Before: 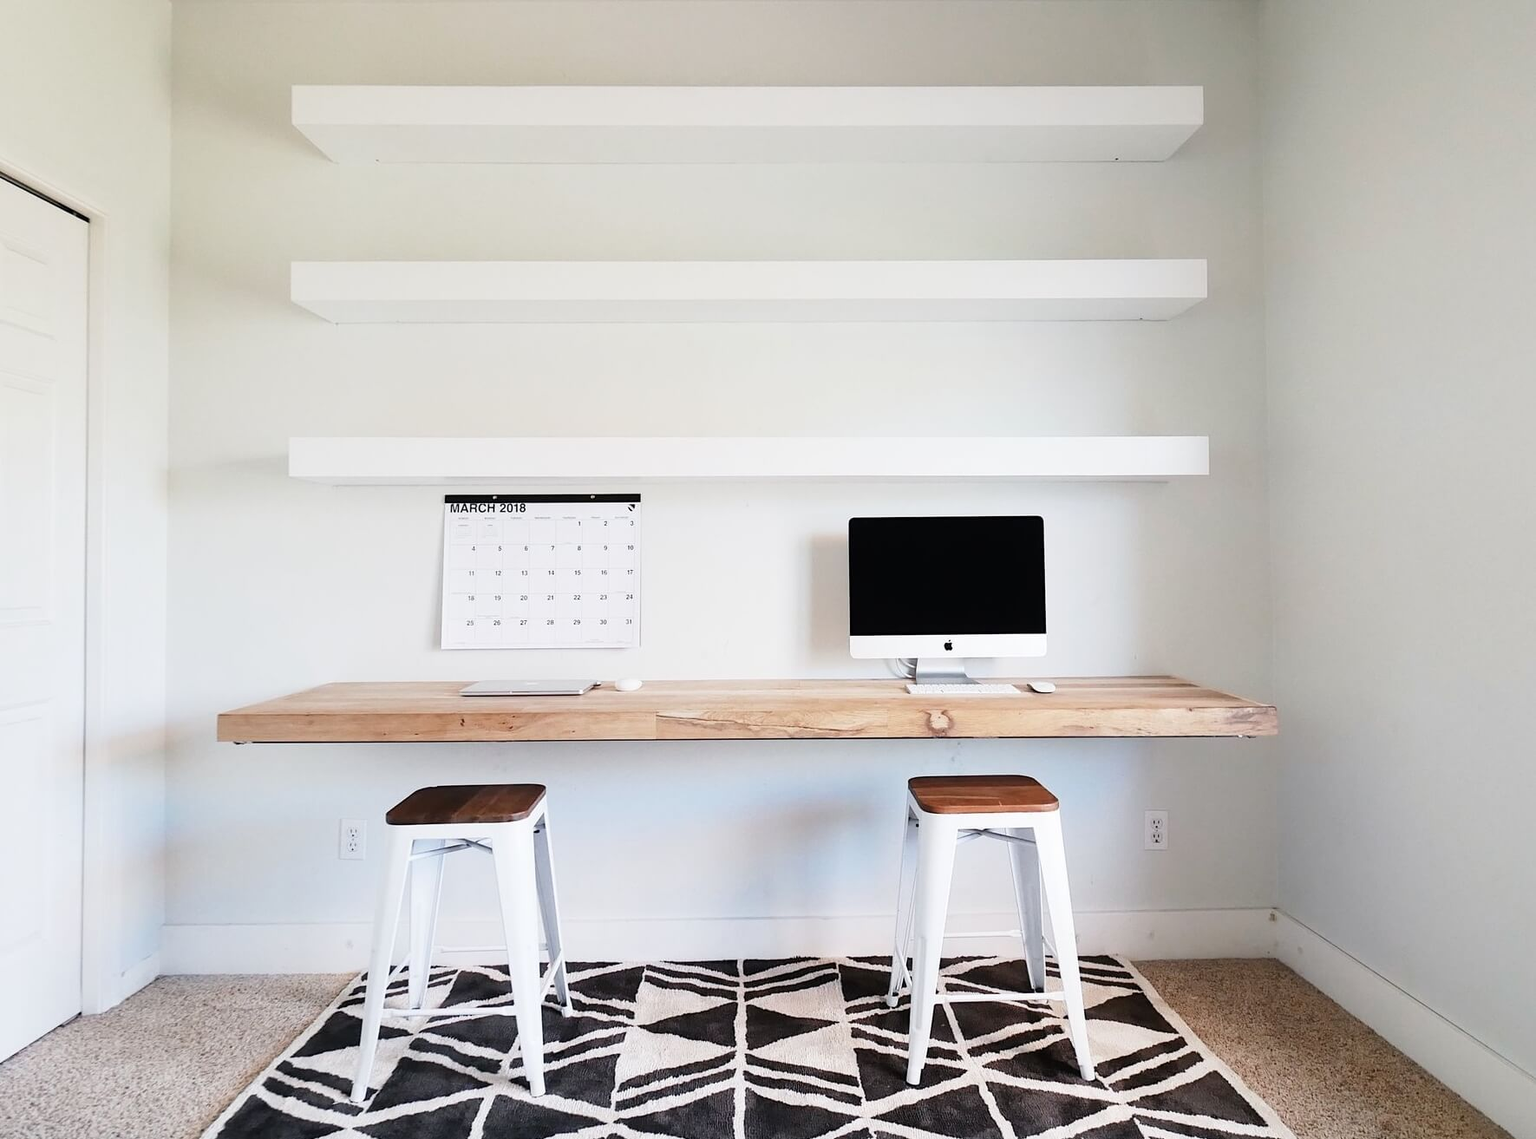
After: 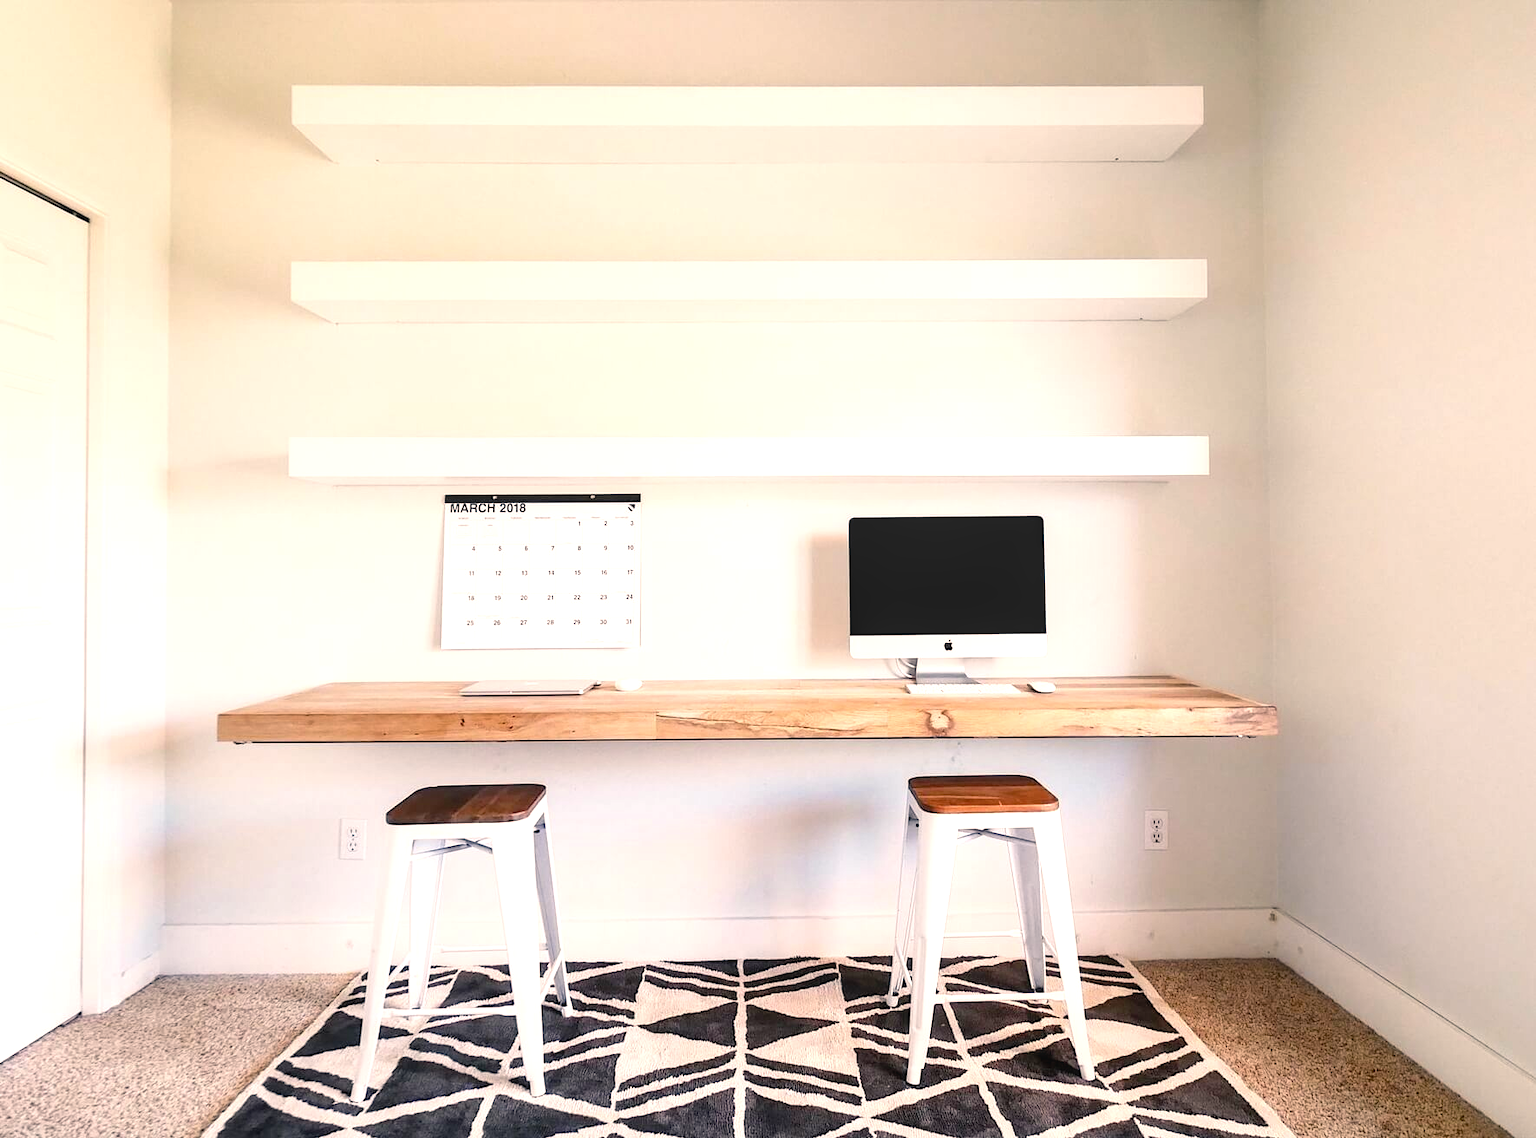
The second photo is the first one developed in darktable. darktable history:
exposure: black level correction 0, exposure 0.5 EV, compensate exposure bias true, compensate highlight preservation false
color balance rgb: highlights gain › chroma 3.675%, highlights gain › hue 57.74°, global offset › luminance -0.511%, perceptual saturation grading › global saturation 19.948%
local contrast: on, module defaults
